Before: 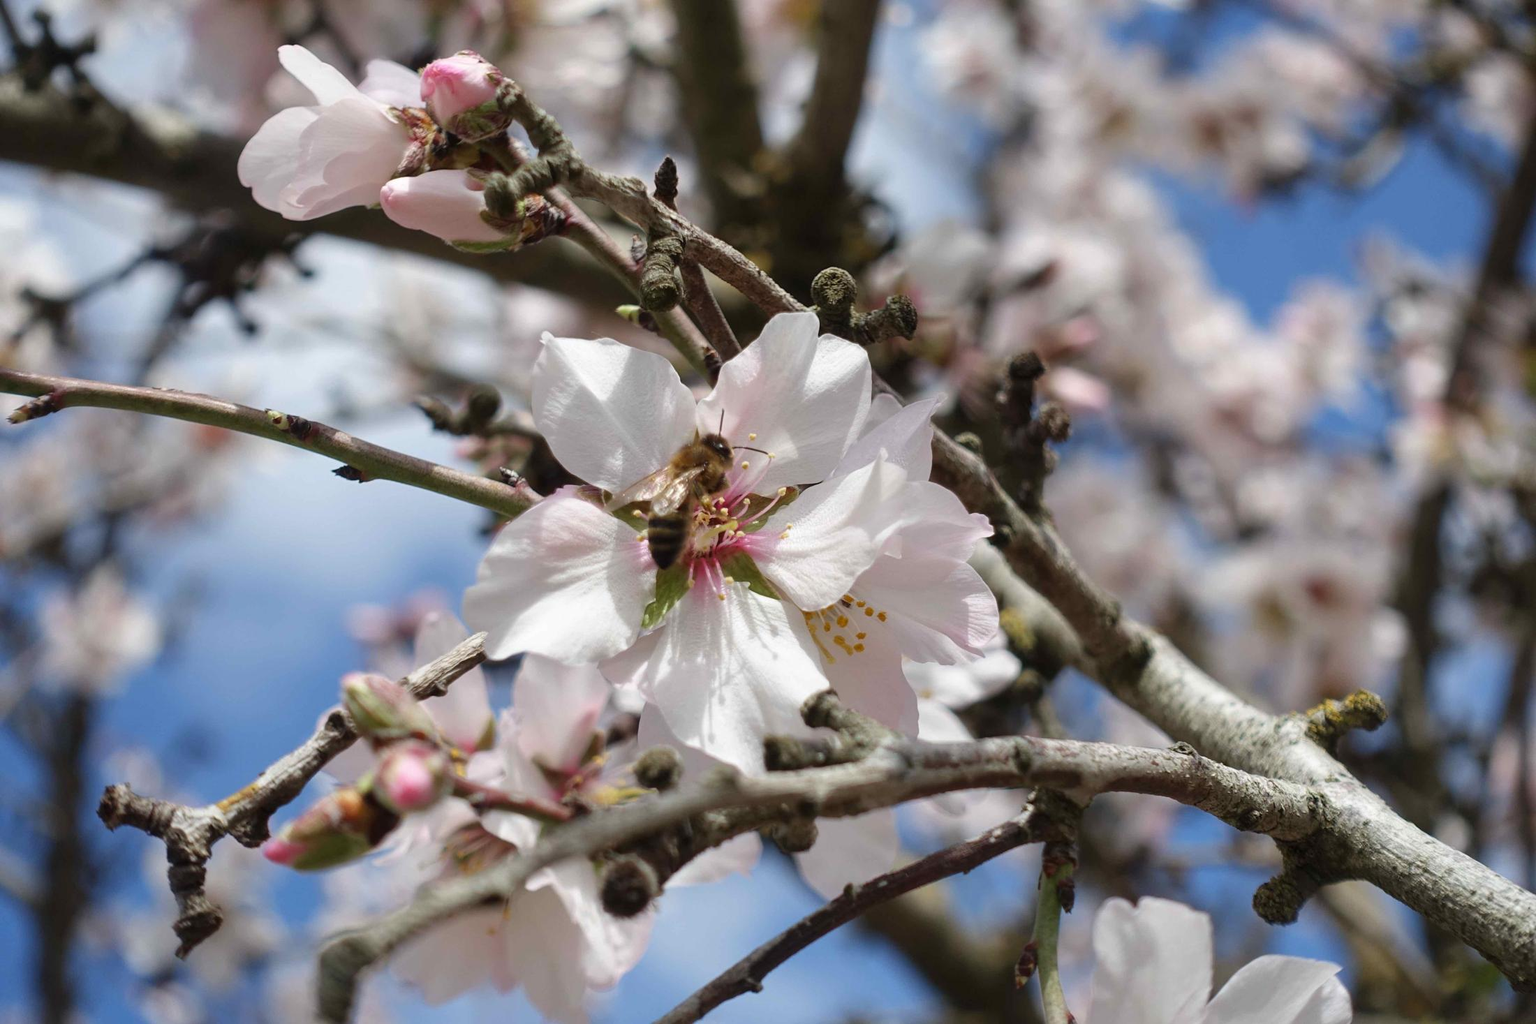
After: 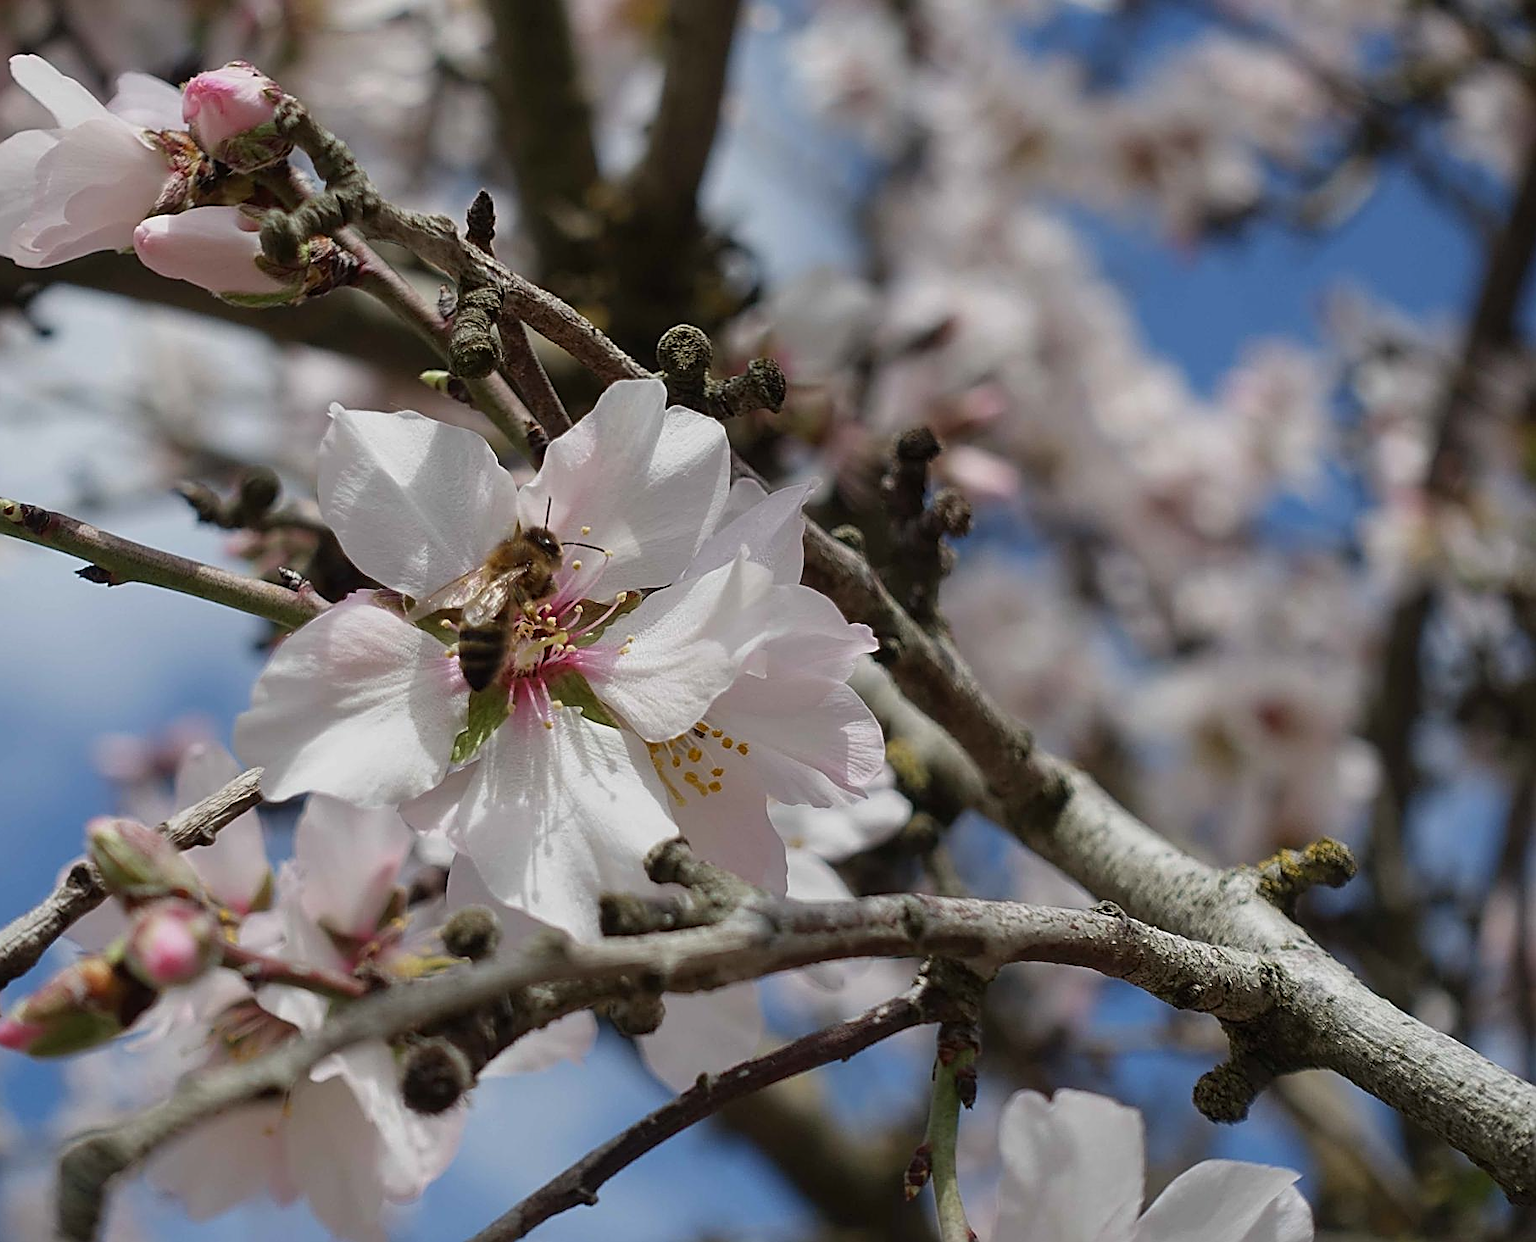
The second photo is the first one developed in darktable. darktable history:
crop: left 17.598%, bottom 0.034%
sharpen: amount 1.014
exposure: exposure -0.449 EV, compensate highlight preservation false
